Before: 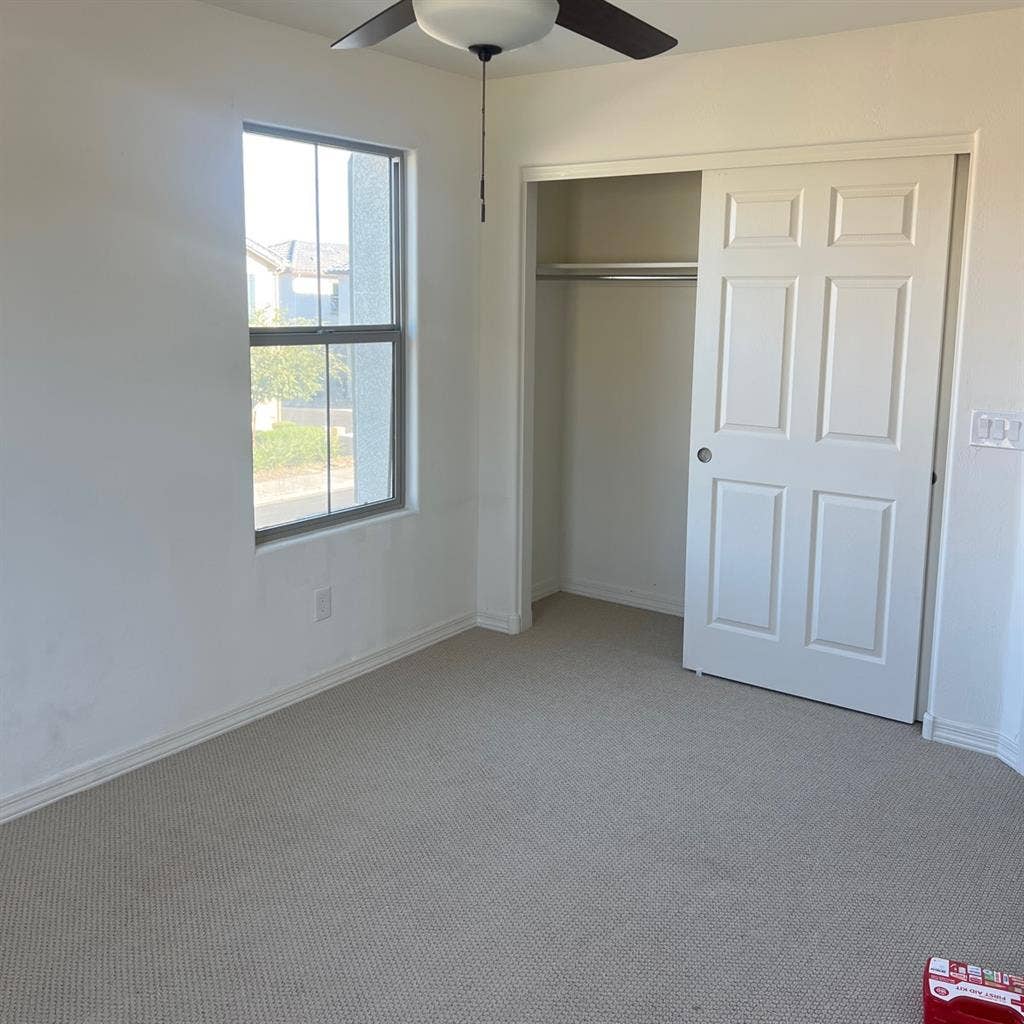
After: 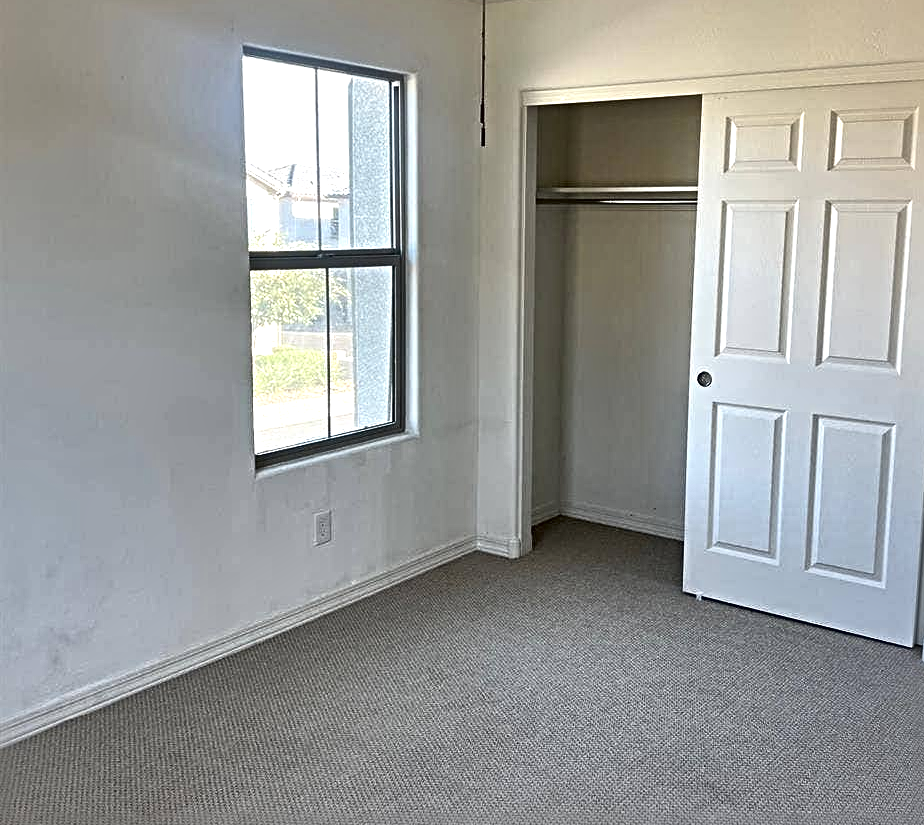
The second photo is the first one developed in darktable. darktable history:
sharpen: radius 4.883
crop: top 7.49%, right 9.717%, bottom 11.943%
local contrast: mode bilateral grid, contrast 44, coarseness 69, detail 214%, midtone range 0.2
